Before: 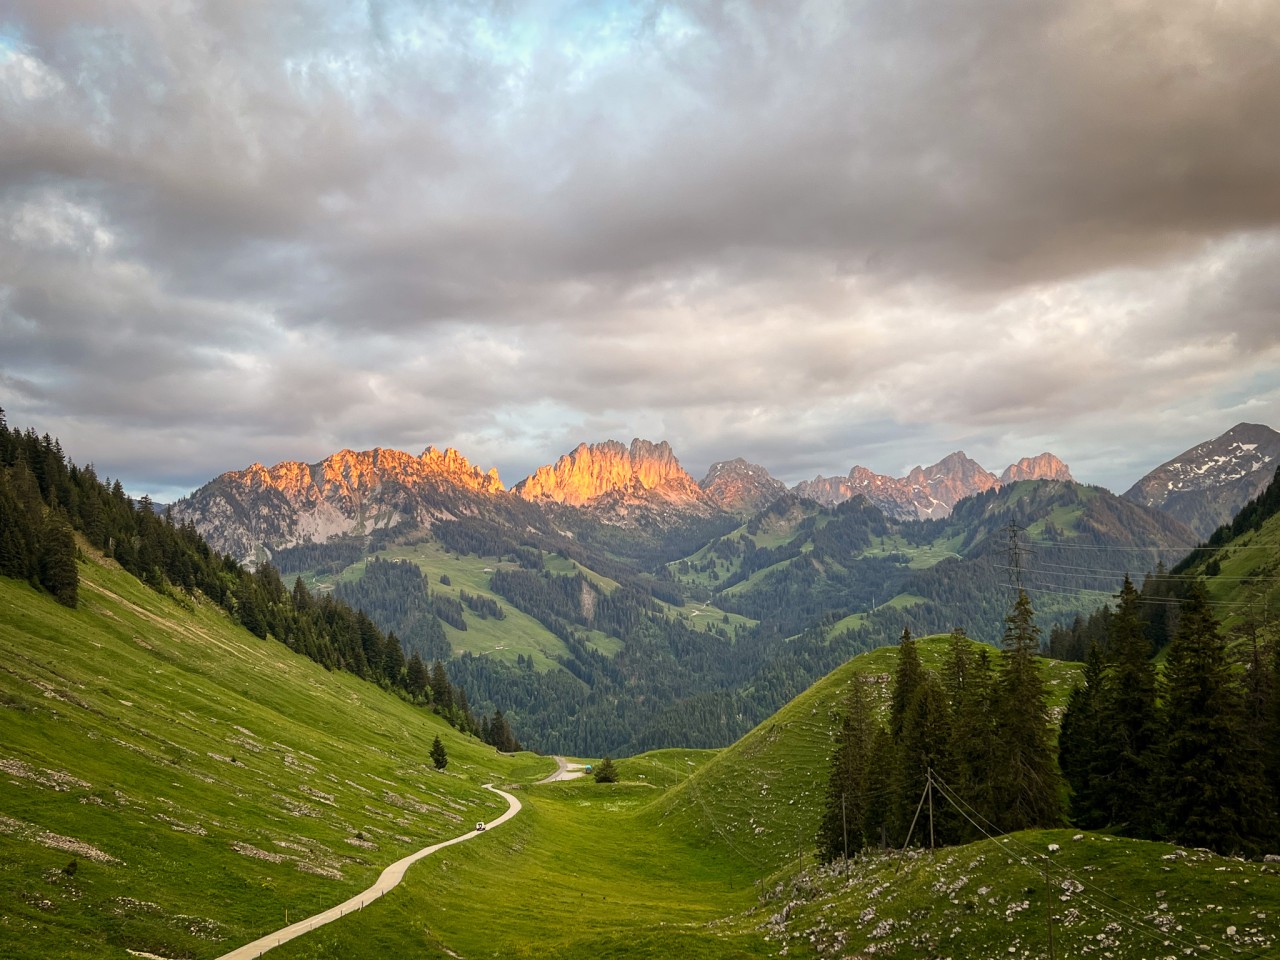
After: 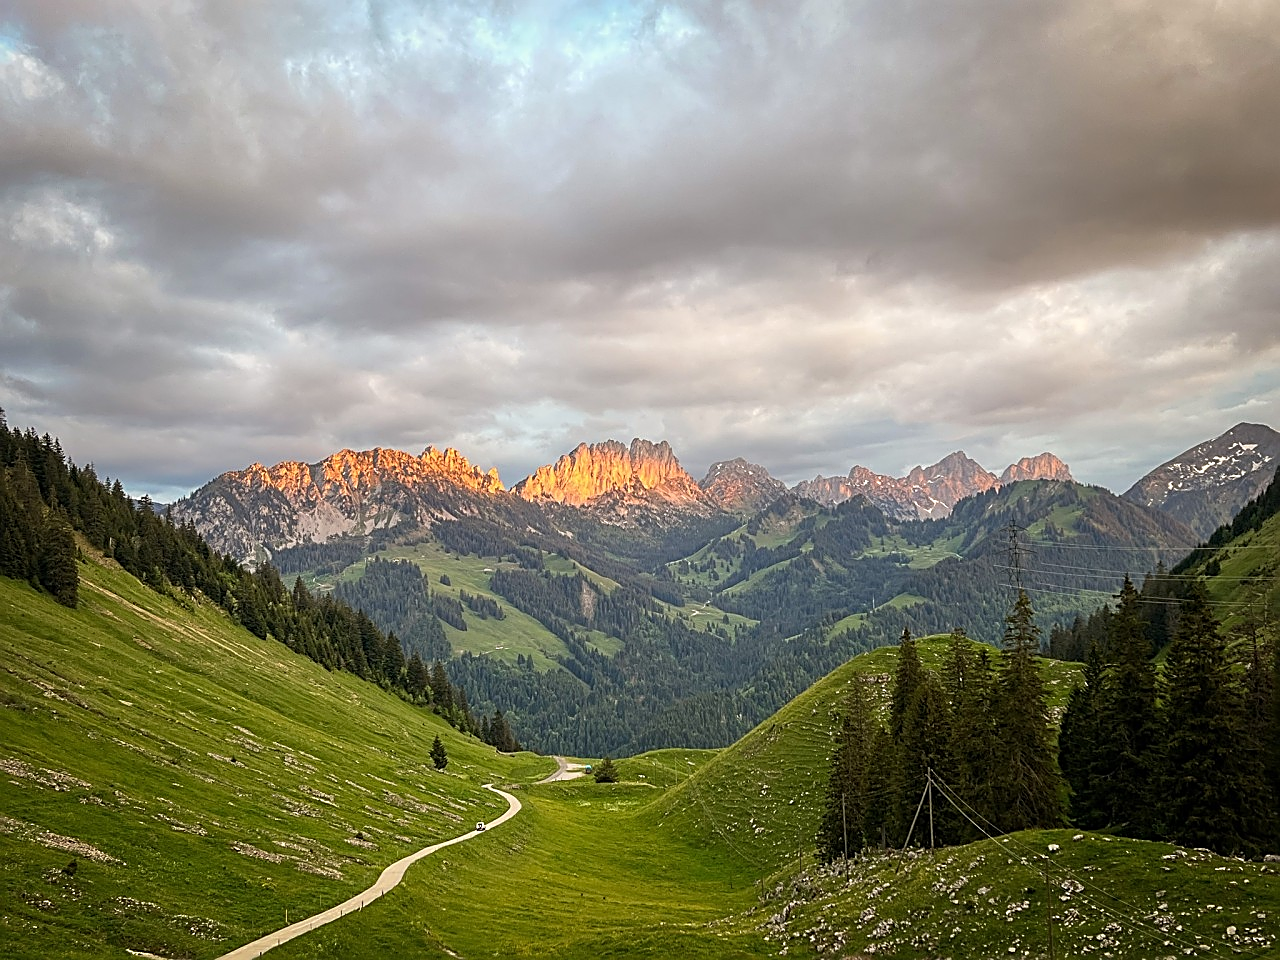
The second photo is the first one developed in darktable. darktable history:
sharpen: amount 0.892
